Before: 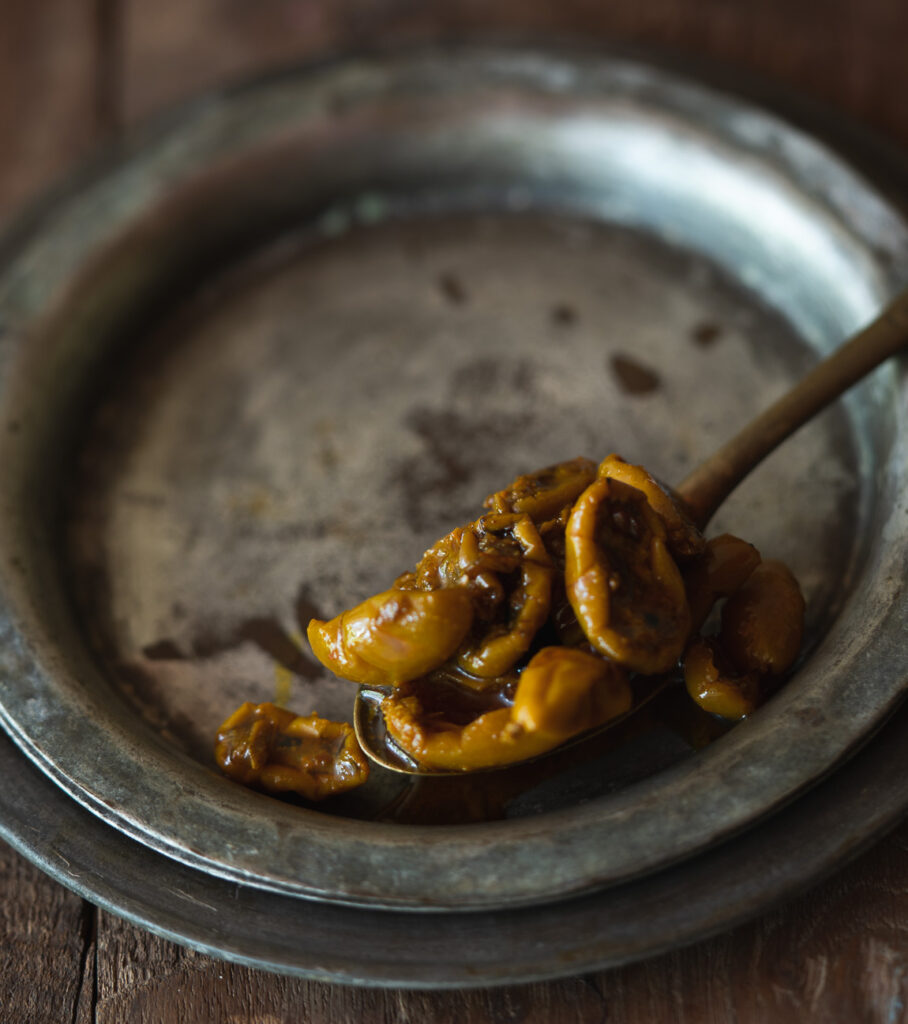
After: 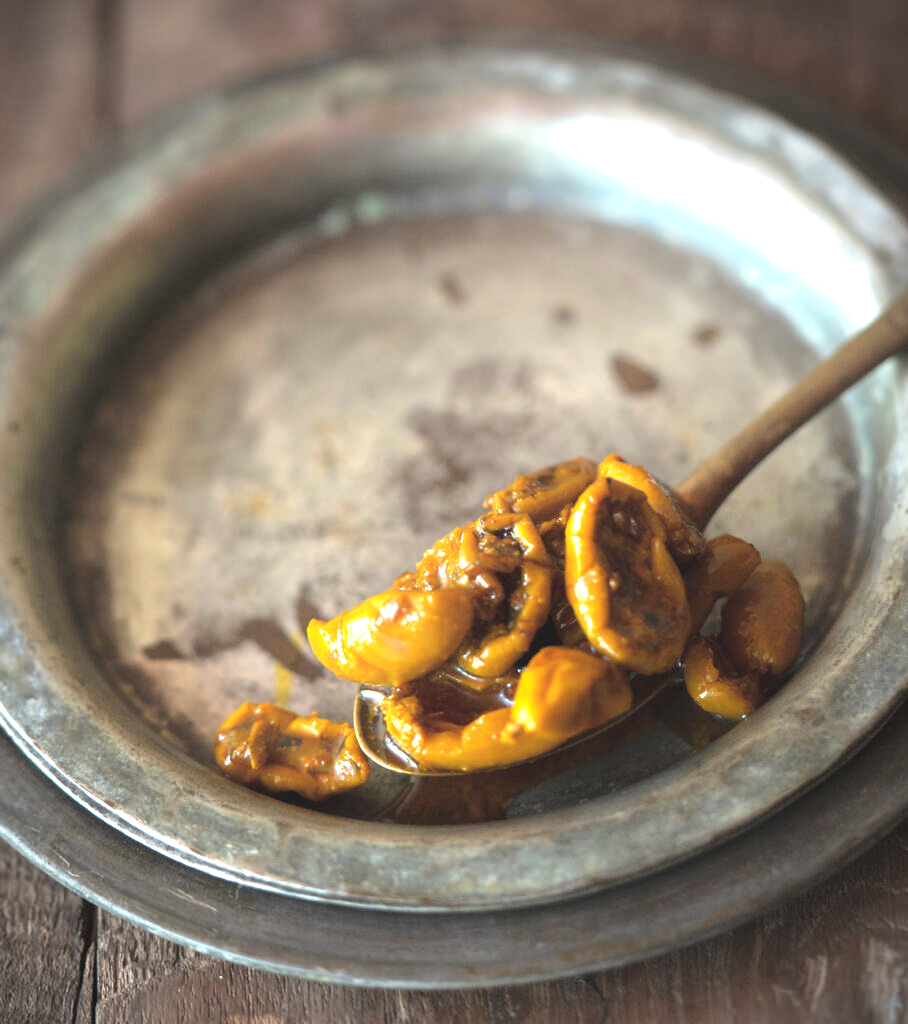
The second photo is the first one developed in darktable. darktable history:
vignetting: on, module defaults
exposure: black level correction 0, exposure 1.55 EV, compensate exposure bias true, compensate highlight preservation false
shadows and highlights: shadows -40.15, highlights 62.88, soften with gaussian
contrast brightness saturation: brightness 0.15
